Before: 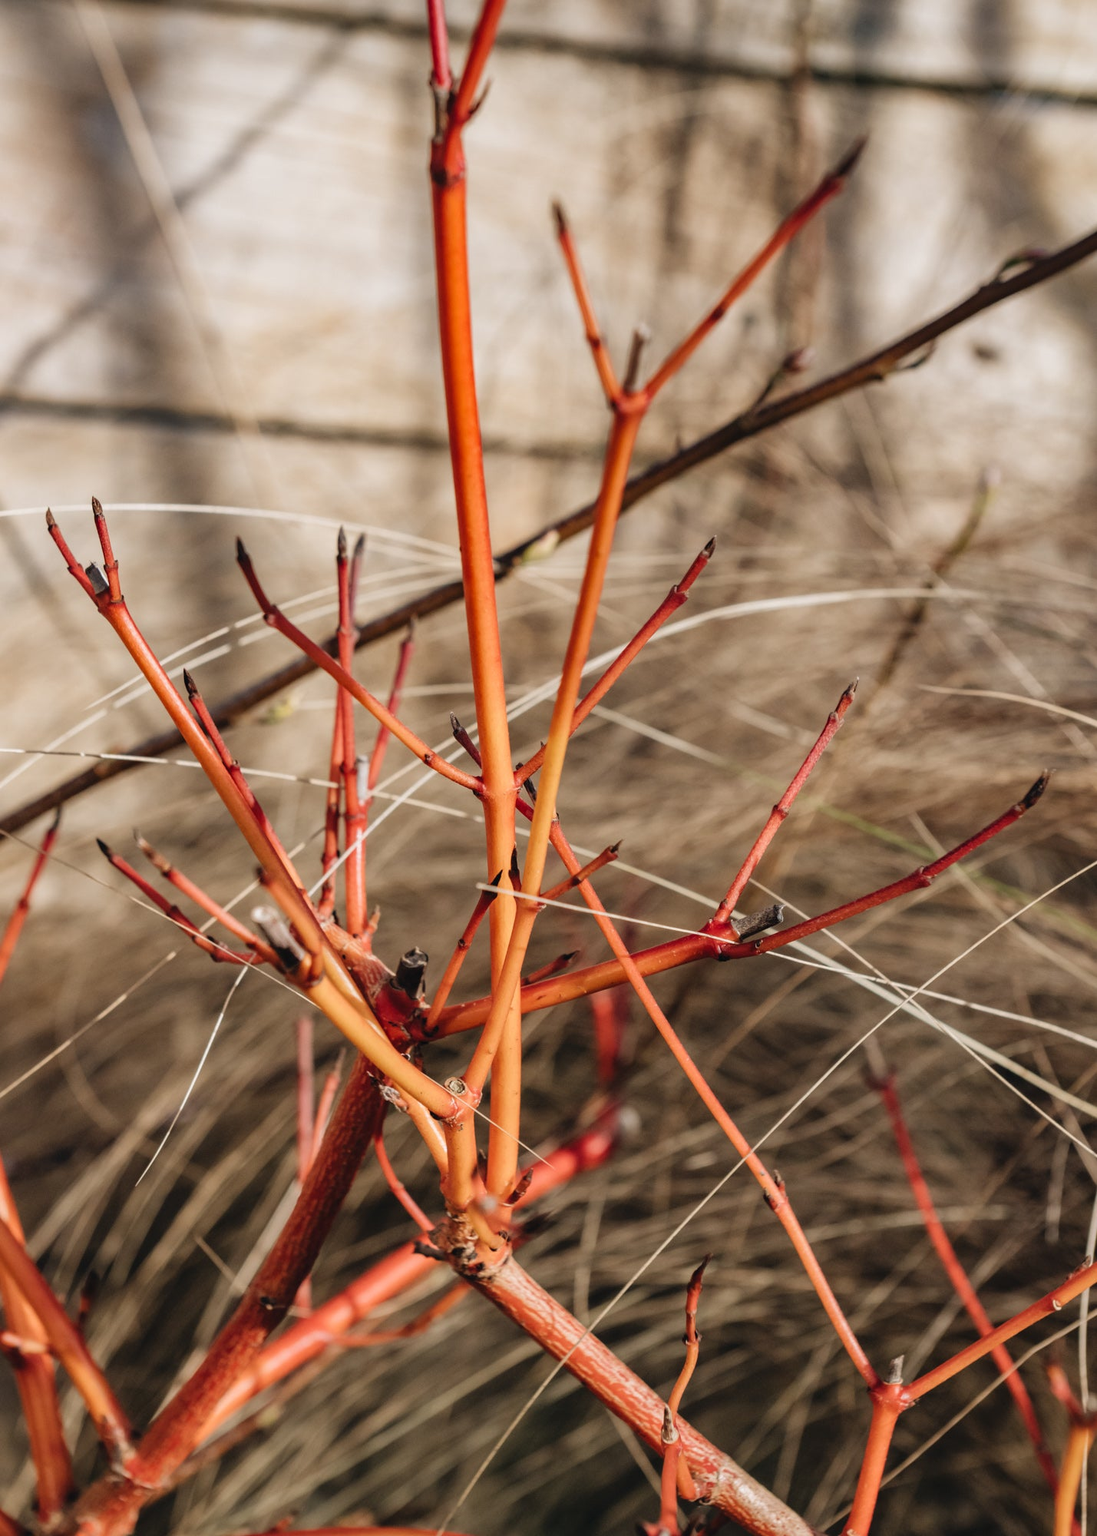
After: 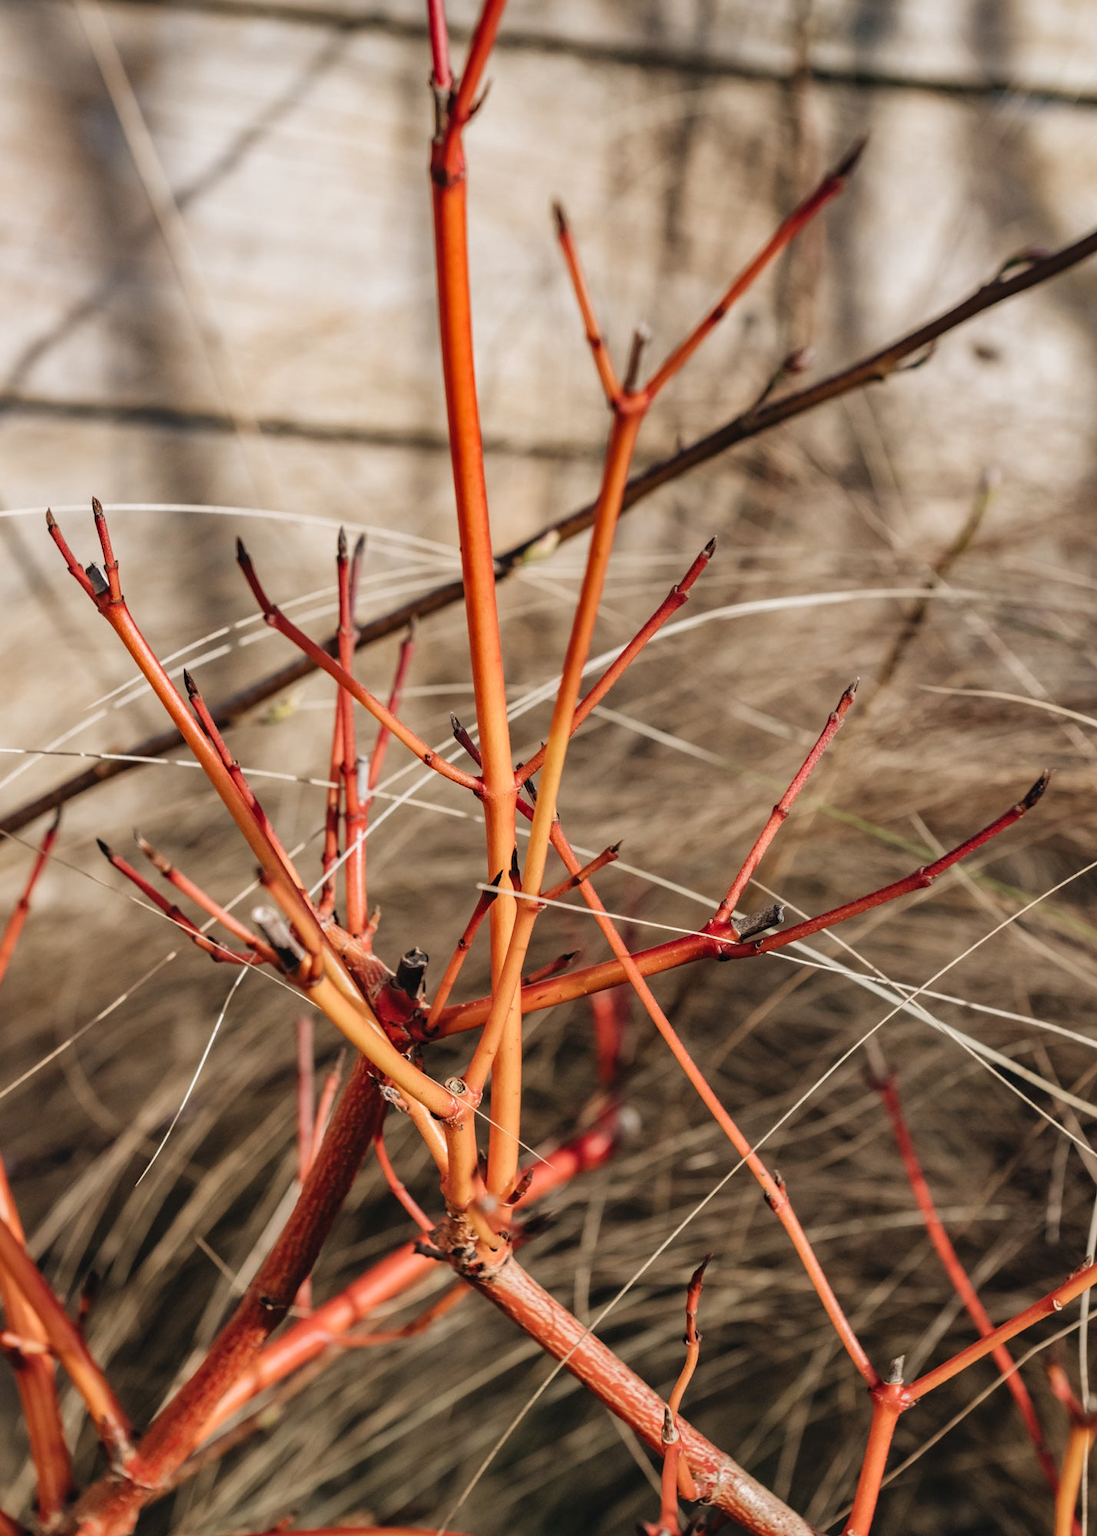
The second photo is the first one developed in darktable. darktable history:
contrast equalizer: y [[0.5, 0.502, 0.506, 0.511, 0.52, 0.537], [0.5 ×6], [0.505, 0.509, 0.518, 0.534, 0.553, 0.561], [0 ×6], [0 ×6]]
